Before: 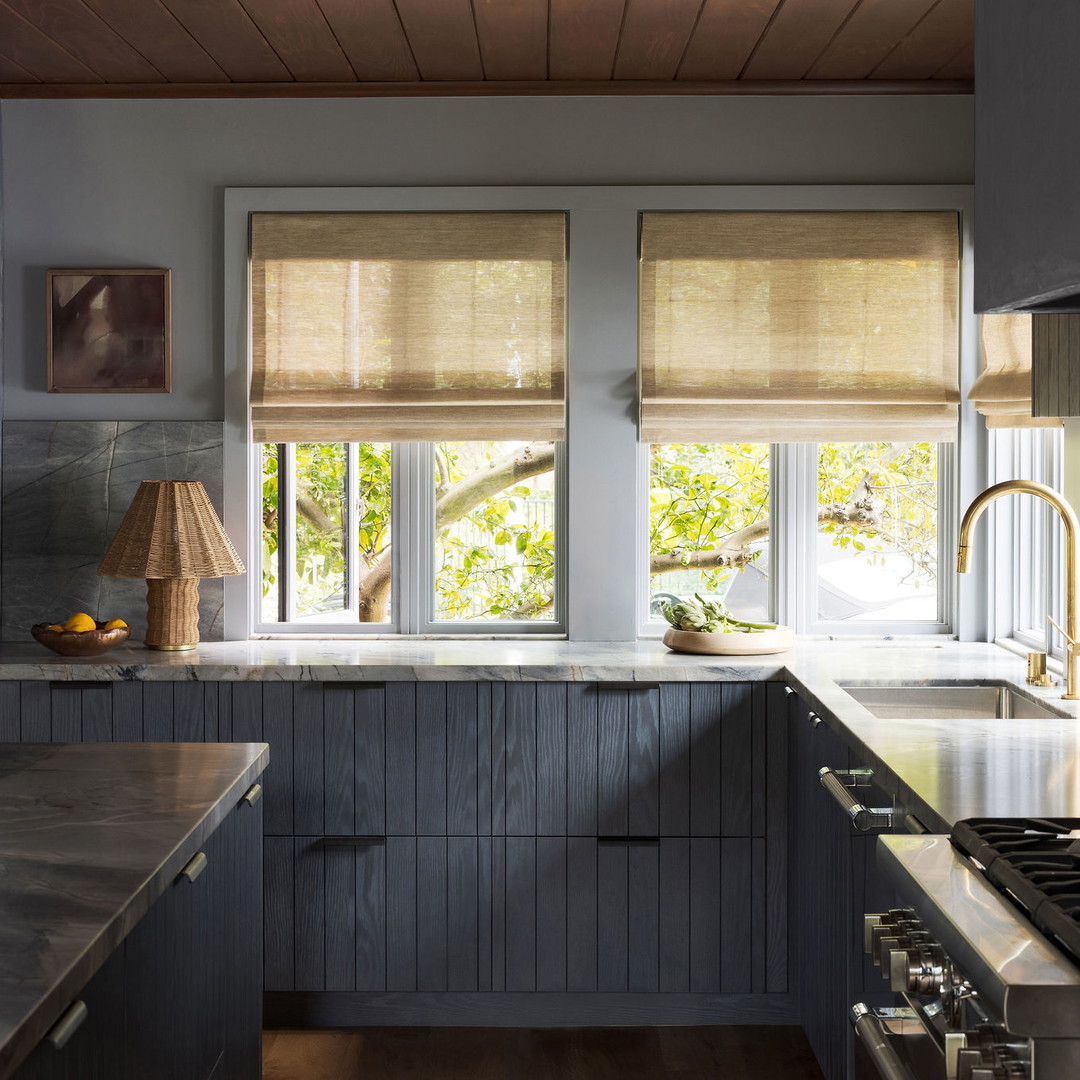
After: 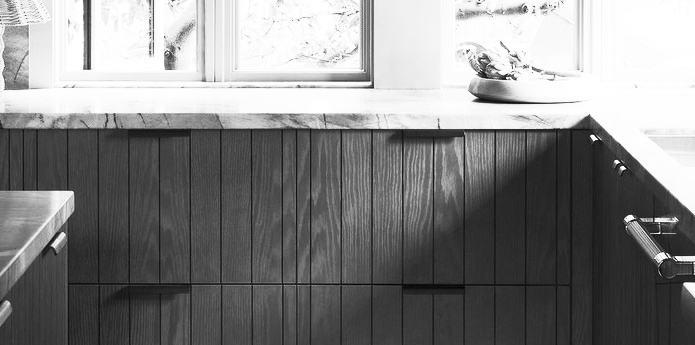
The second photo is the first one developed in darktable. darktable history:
crop: left 18.091%, top 51.13%, right 17.525%, bottom 16.85%
contrast brightness saturation: contrast 0.53, brightness 0.47, saturation -1
color balance rgb: global vibrance -1%, saturation formula JzAzBz (2021)
